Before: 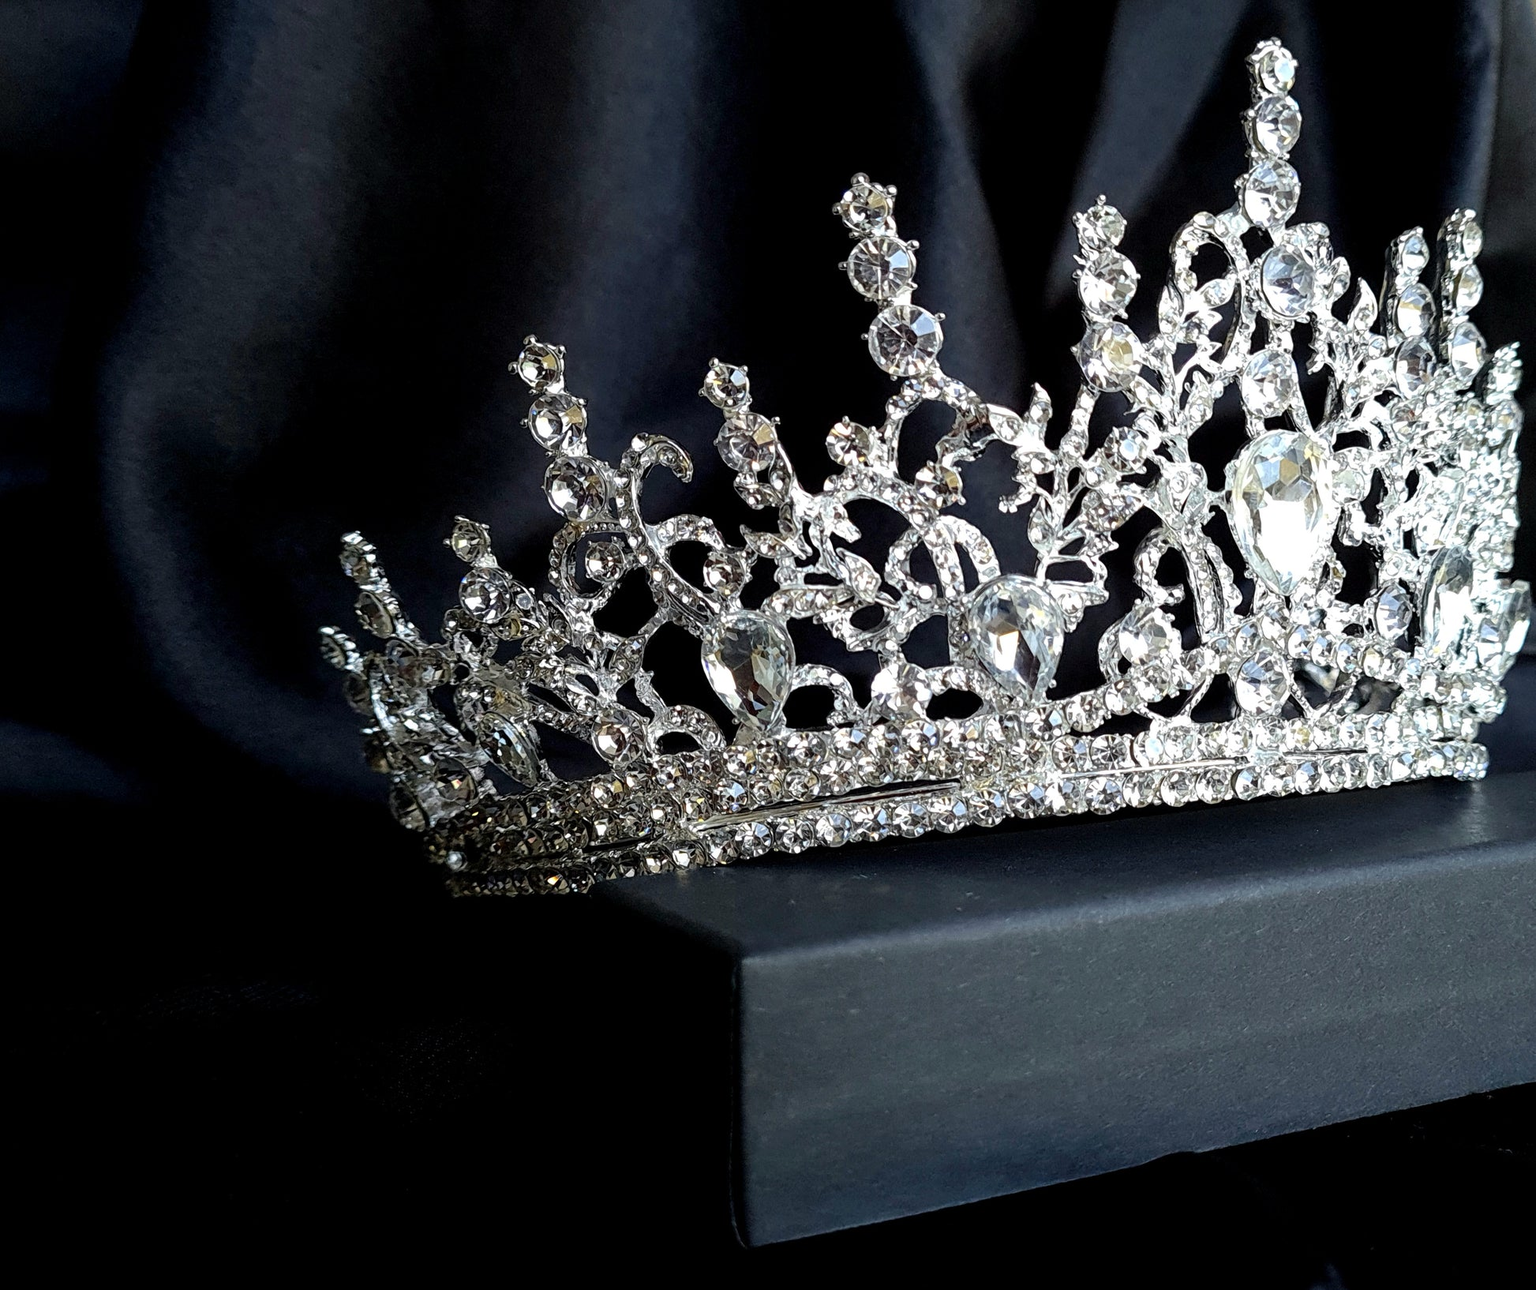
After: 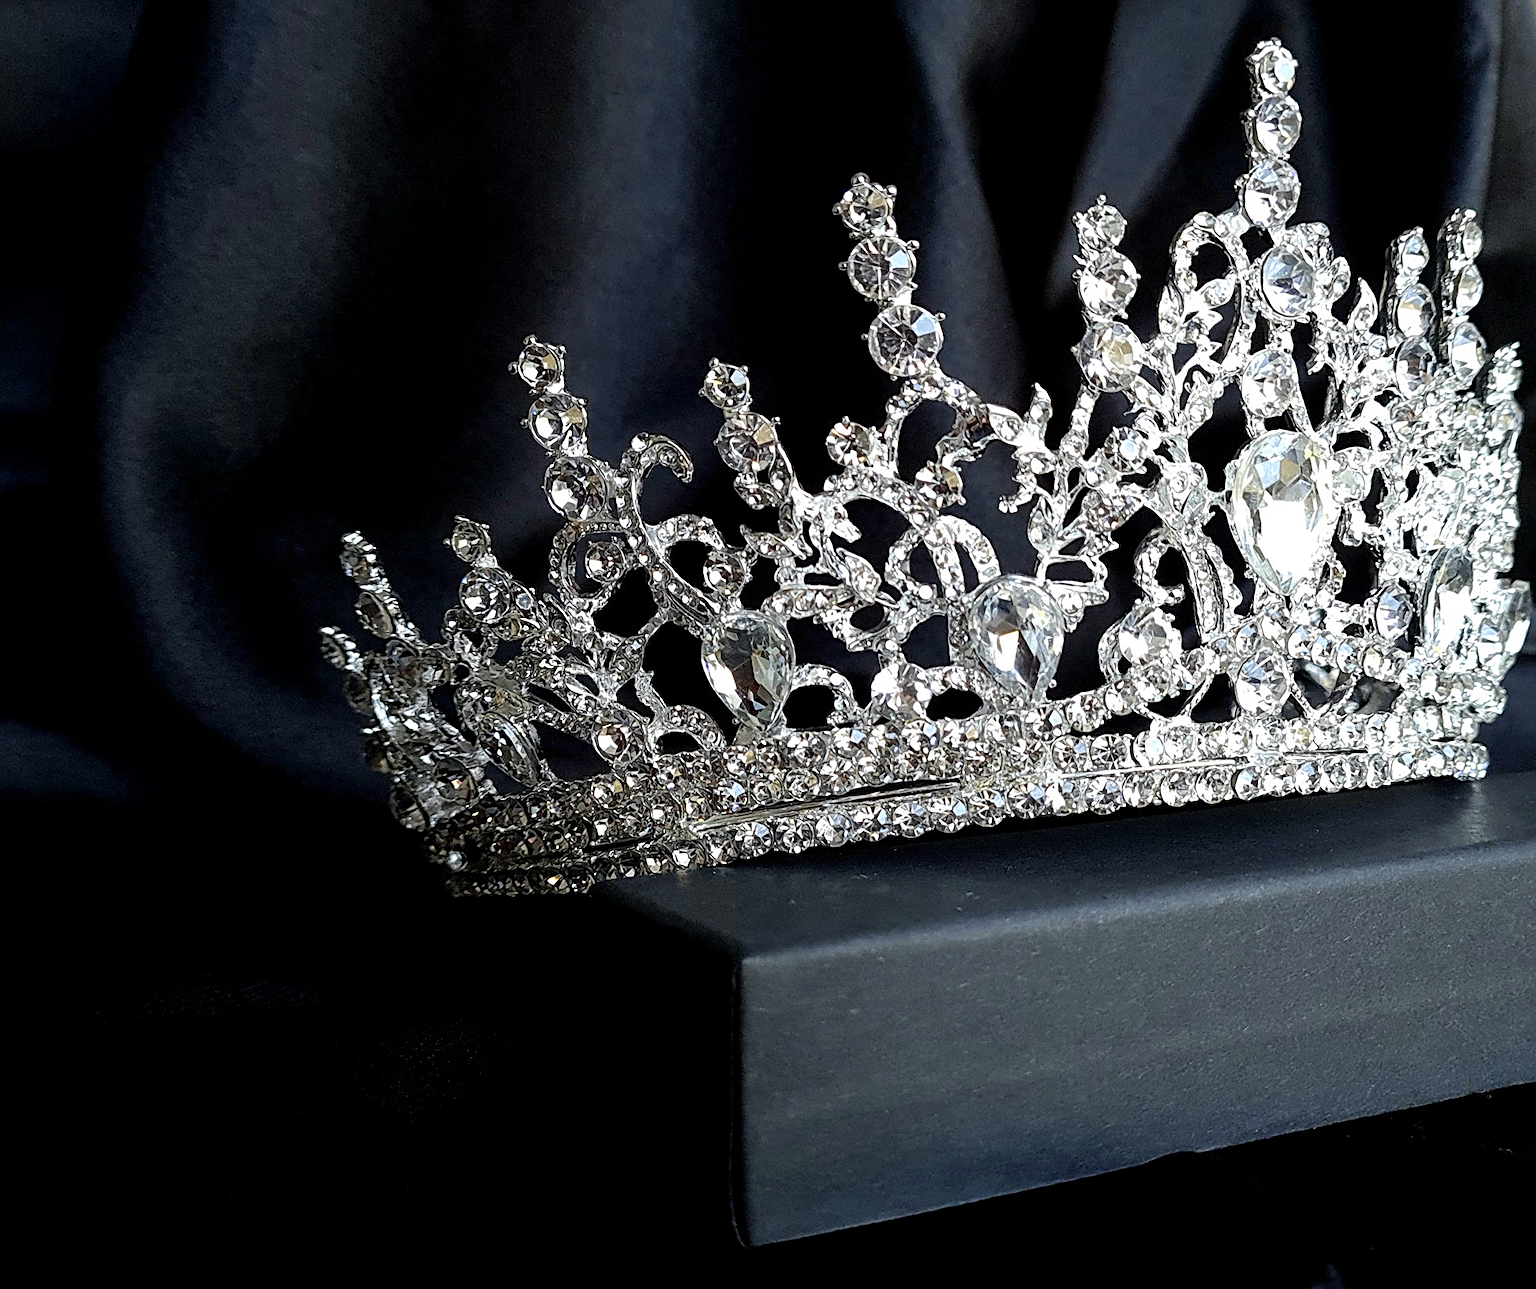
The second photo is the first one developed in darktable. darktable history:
sharpen: on, module defaults
color zones: curves: ch0 [(0, 0.5) (0.125, 0.4) (0.25, 0.5) (0.375, 0.4) (0.5, 0.4) (0.625, 0.6) (0.75, 0.6) (0.875, 0.5)]; ch1 [(0, 0.4) (0.125, 0.5) (0.25, 0.4) (0.375, 0.4) (0.5, 0.4) (0.625, 0.4) (0.75, 0.5) (0.875, 0.4)]; ch2 [(0, 0.6) (0.125, 0.5) (0.25, 0.5) (0.375, 0.6) (0.5, 0.6) (0.625, 0.5) (0.75, 0.5) (0.875, 0.5)]
